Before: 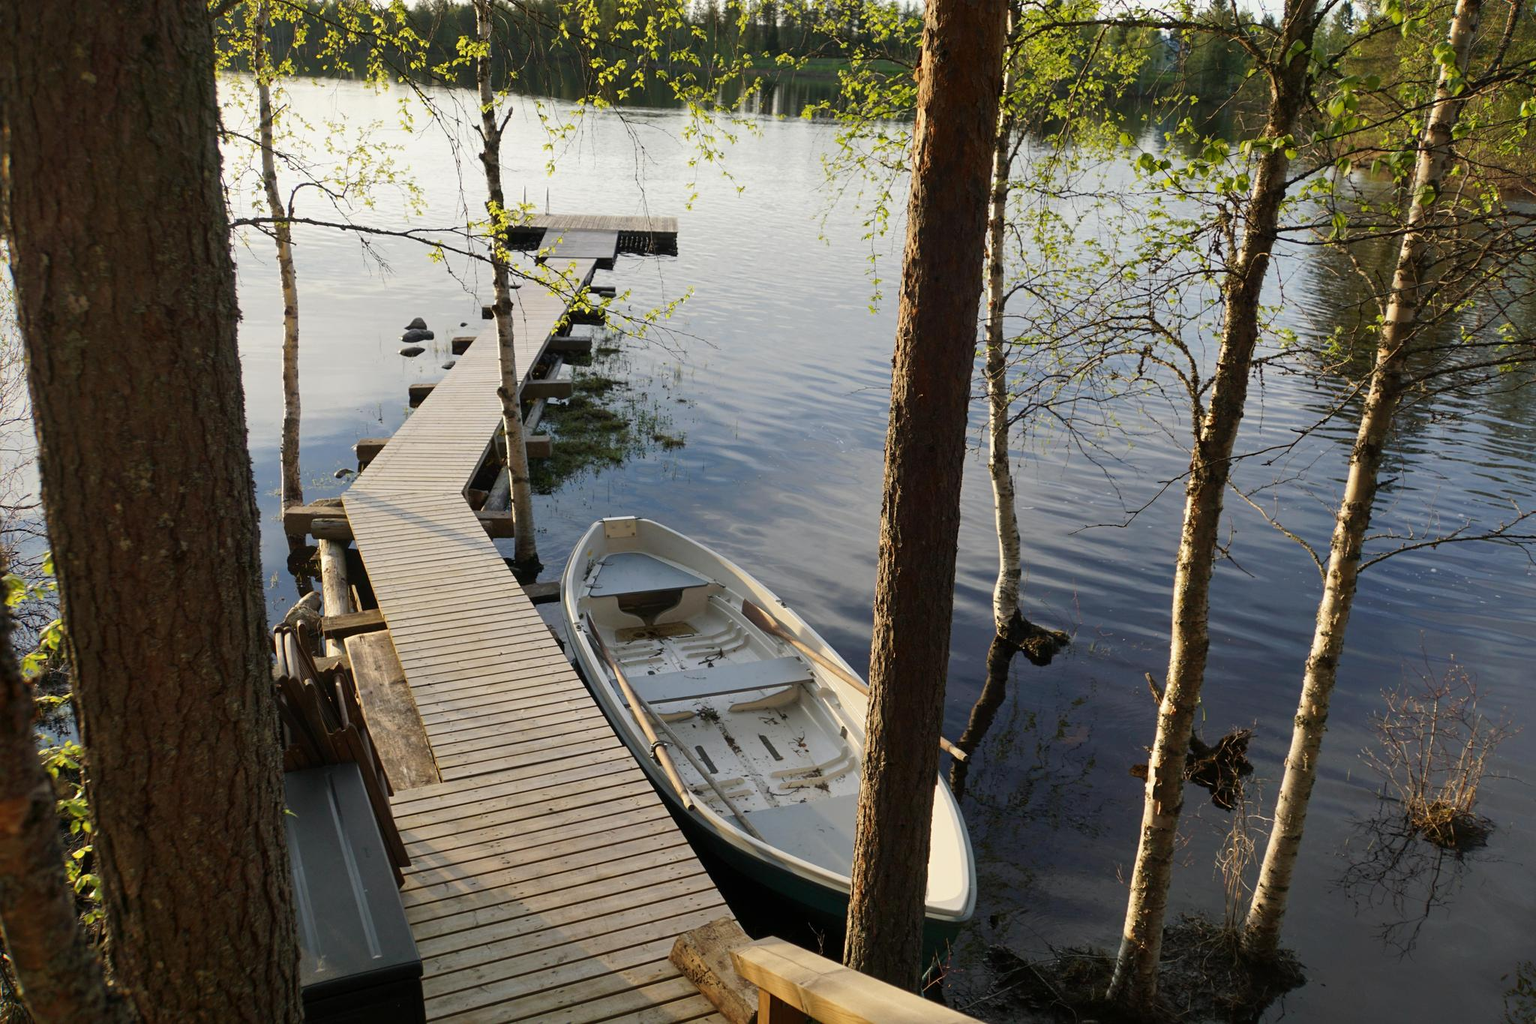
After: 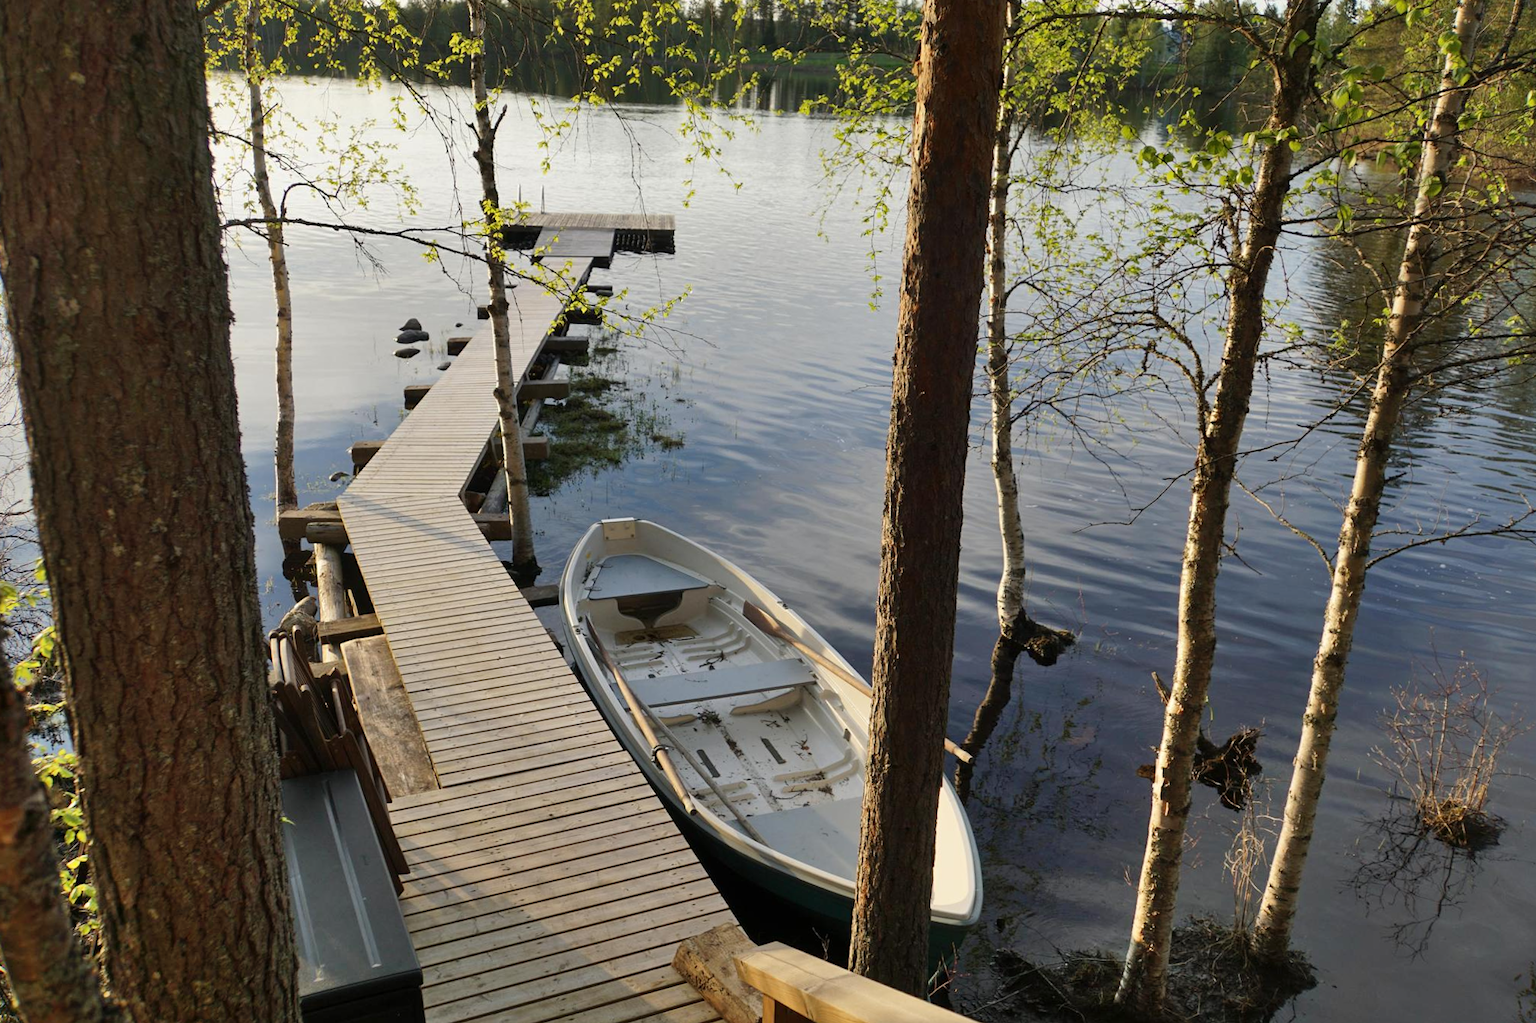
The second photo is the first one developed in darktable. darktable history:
shadows and highlights: soften with gaussian
exposure: compensate highlight preservation false
rotate and perspective: rotation -0.45°, automatic cropping original format, crop left 0.008, crop right 0.992, crop top 0.012, crop bottom 0.988
